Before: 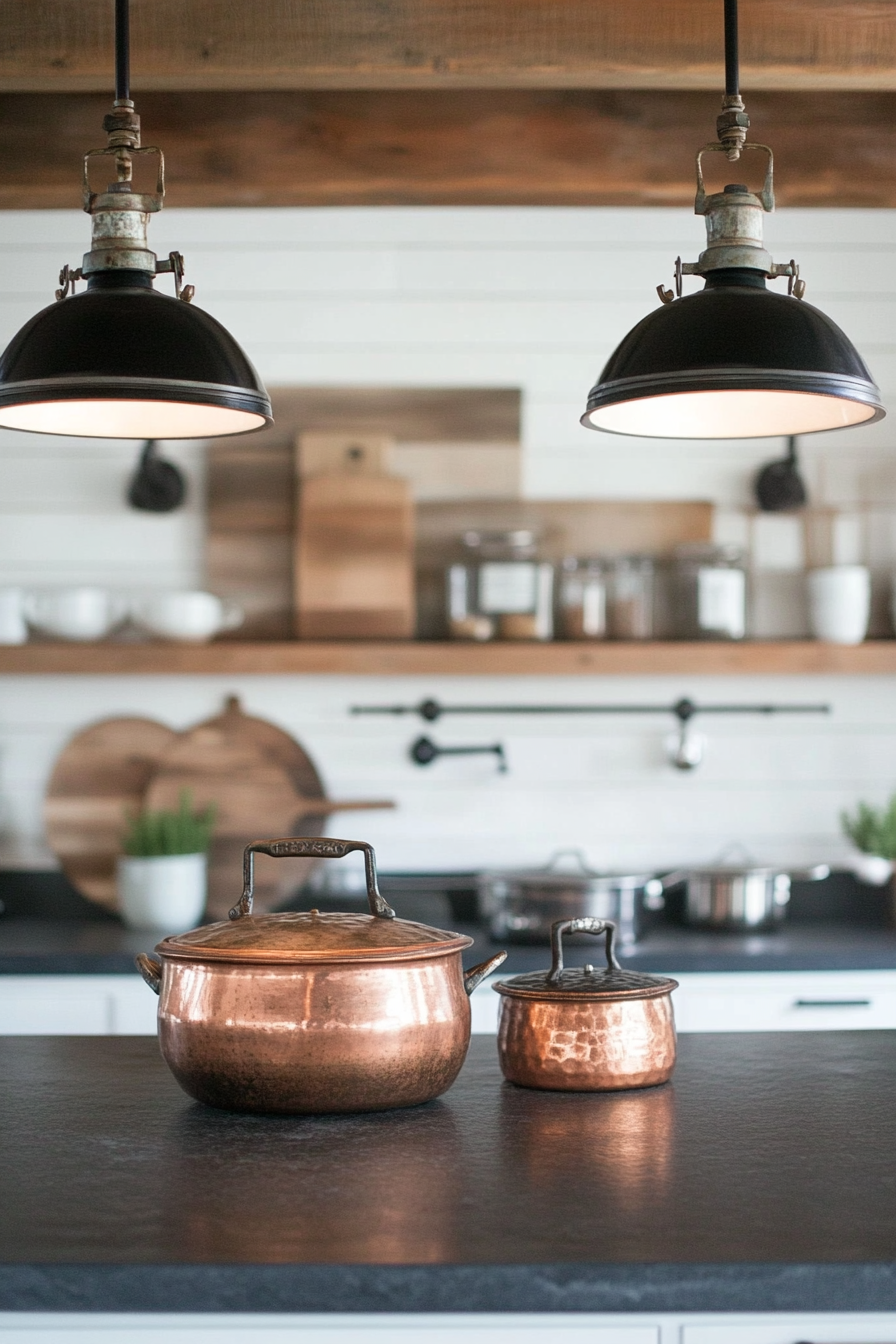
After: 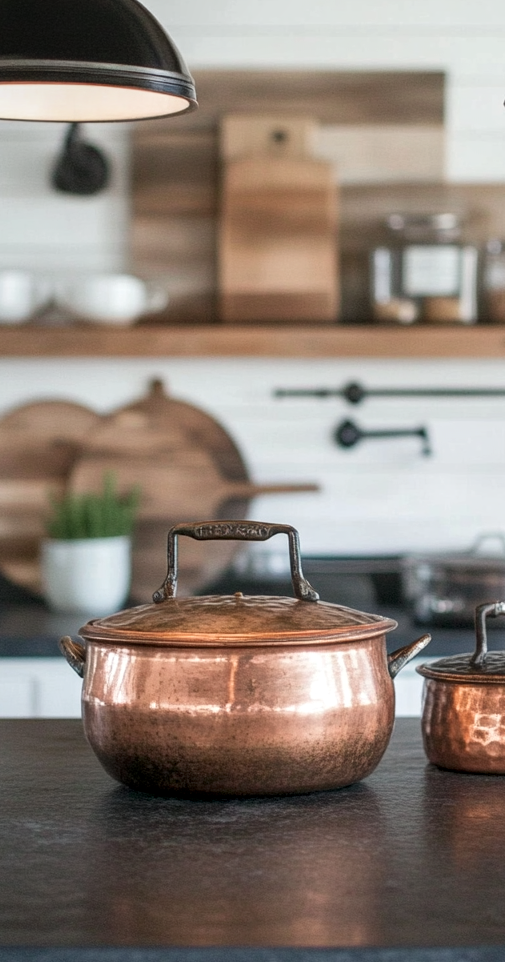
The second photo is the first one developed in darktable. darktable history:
crop: left 8.571%, top 23.595%, right 35.048%, bottom 4.792%
tone equalizer: edges refinement/feathering 500, mask exposure compensation -1.57 EV, preserve details no
local contrast: on, module defaults
exposure: exposure -0.041 EV, compensate highlight preservation false
